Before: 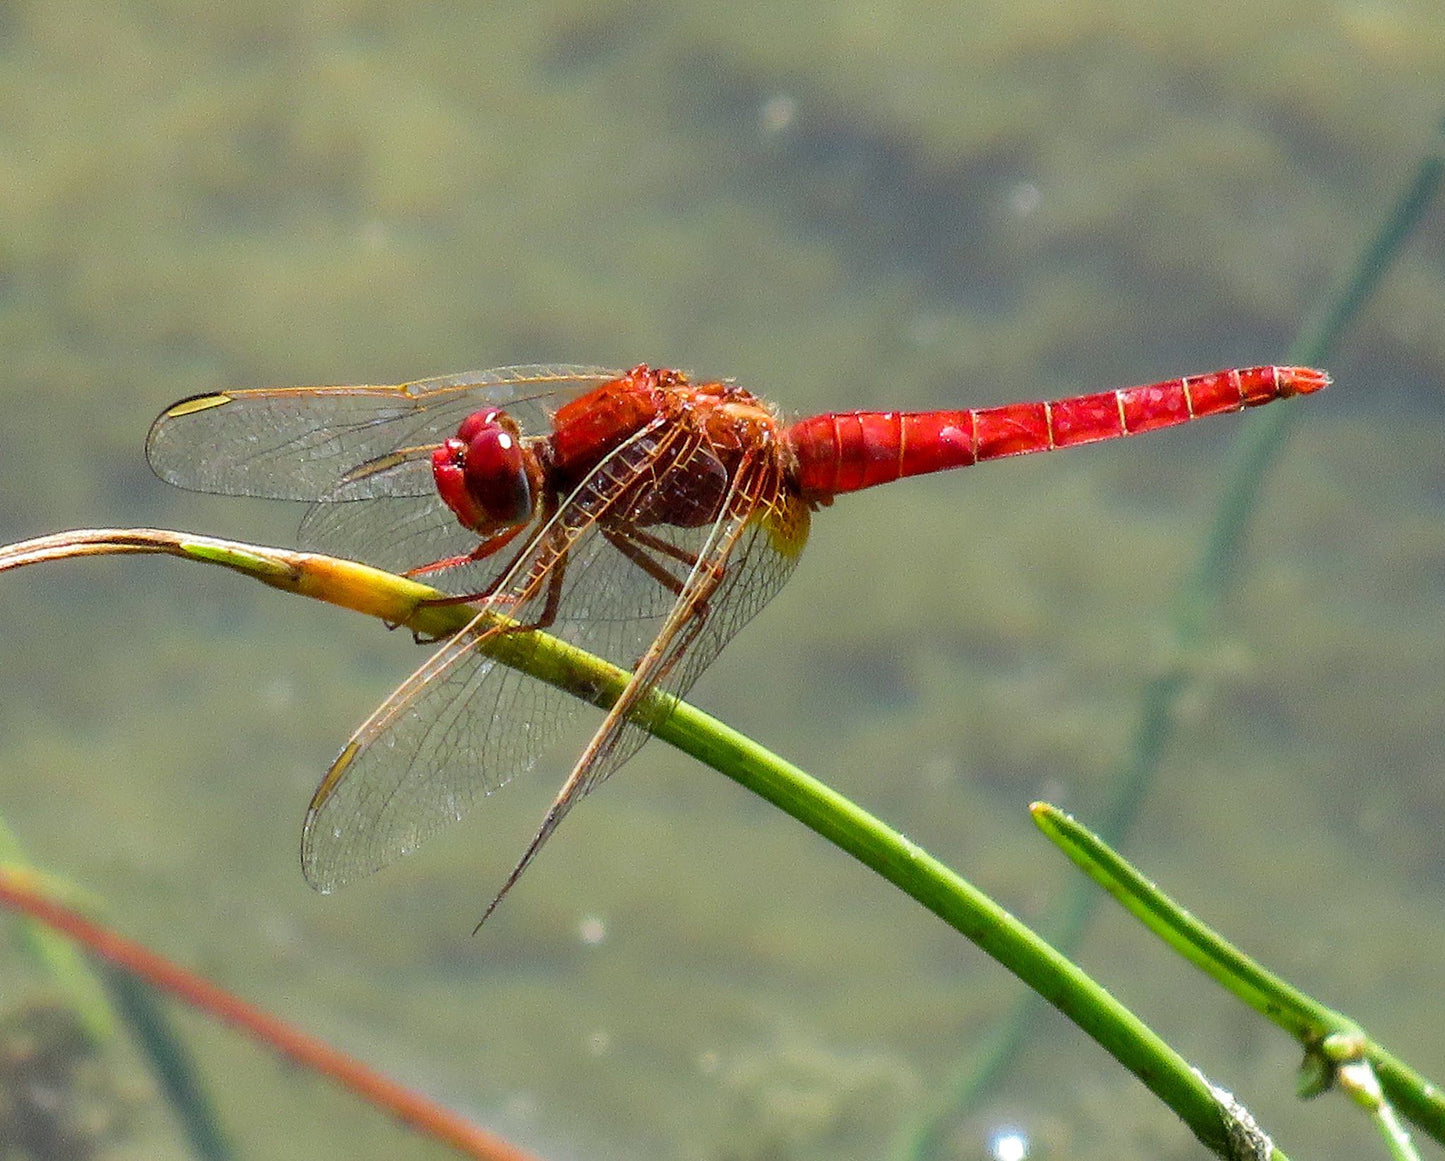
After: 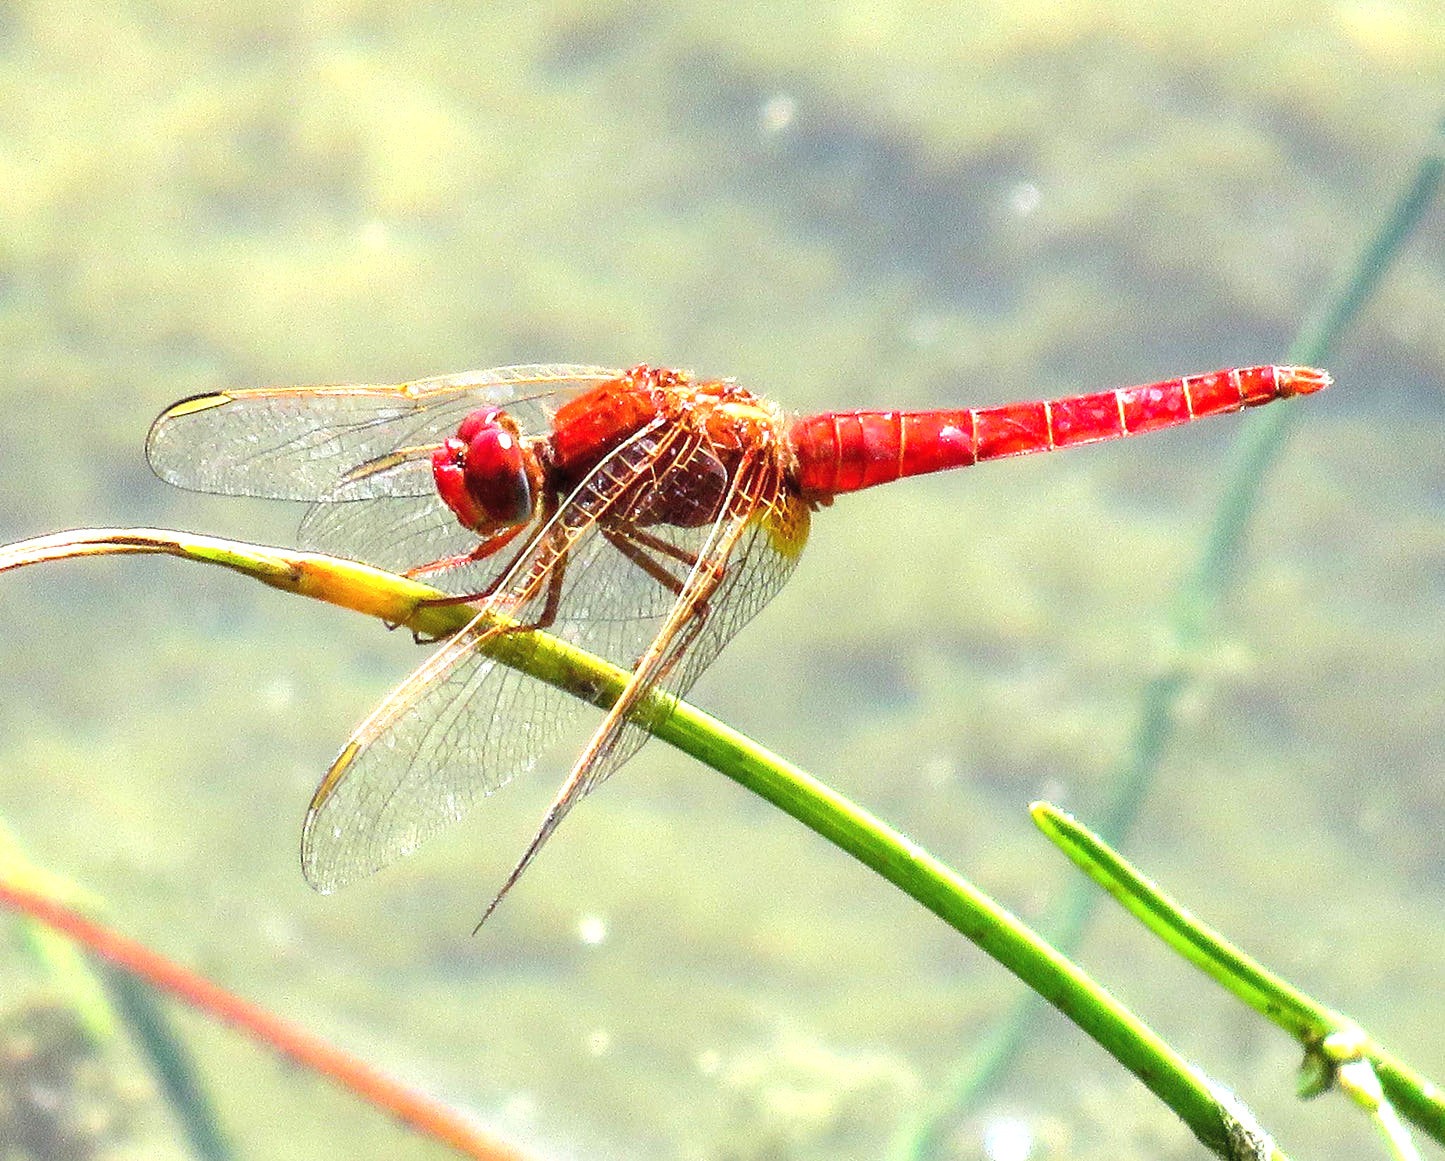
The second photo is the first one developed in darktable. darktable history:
local contrast: highlights 105%, shadows 100%, detail 119%, midtone range 0.2
exposure: black level correction -0.002, exposure 1.346 EV, compensate exposure bias true, compensate highlight preservation false
